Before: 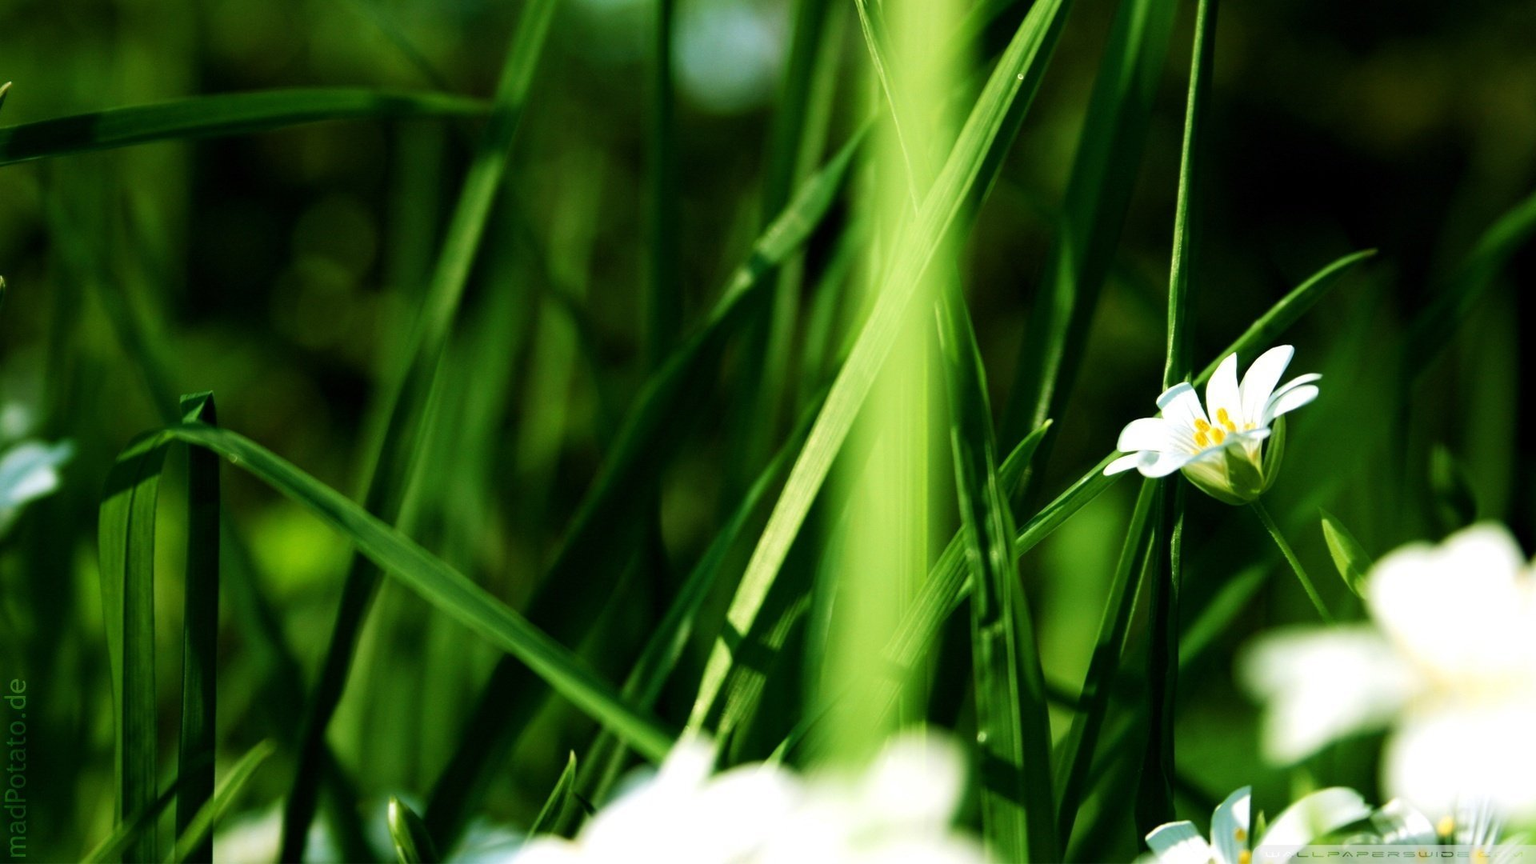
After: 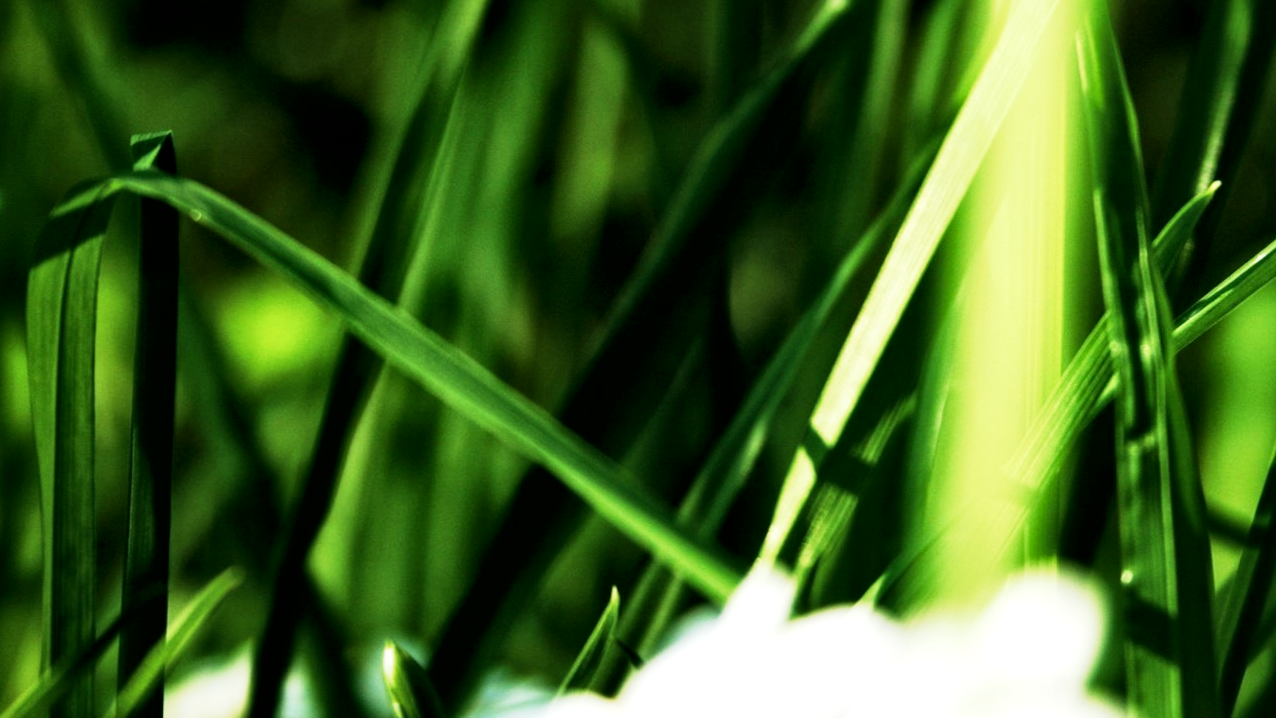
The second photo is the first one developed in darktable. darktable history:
base curve: curves: ch0 [(0, 0) (0.088, 0.125) (0.176, 0.251) (0.354, 0.501) (0.613, 0.749) (1, 0.877)], preserve colors none
crop and rotate: angle -0.82°, left 3.85%, top 31.828%, right 27.992%
local contrast: mode bilateral grid, contrast 20, coarseness 50, detail 150%, midtone range 0.2
tone equalizer: -8 EV -0.75 EV, -7 EV -0.7 EV, -6 EV -0.6 EV, -5 EV -0.4 EV, -3 EV 0.4 EV, -2 EV 0.6 EV, -1 EV 0.7 EV, +0 EV 0.75 EV, edges refinement/feathering 500, mask exposure compensation -1.57 EV, preserve details no
